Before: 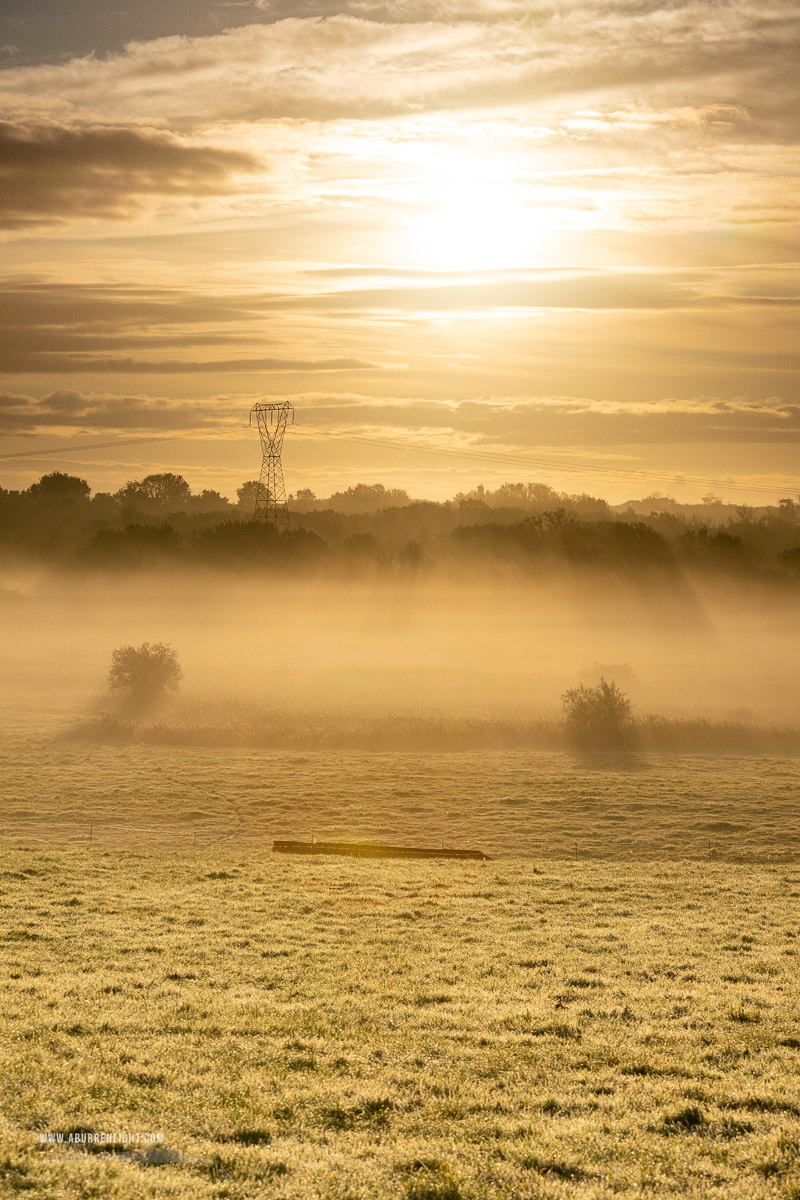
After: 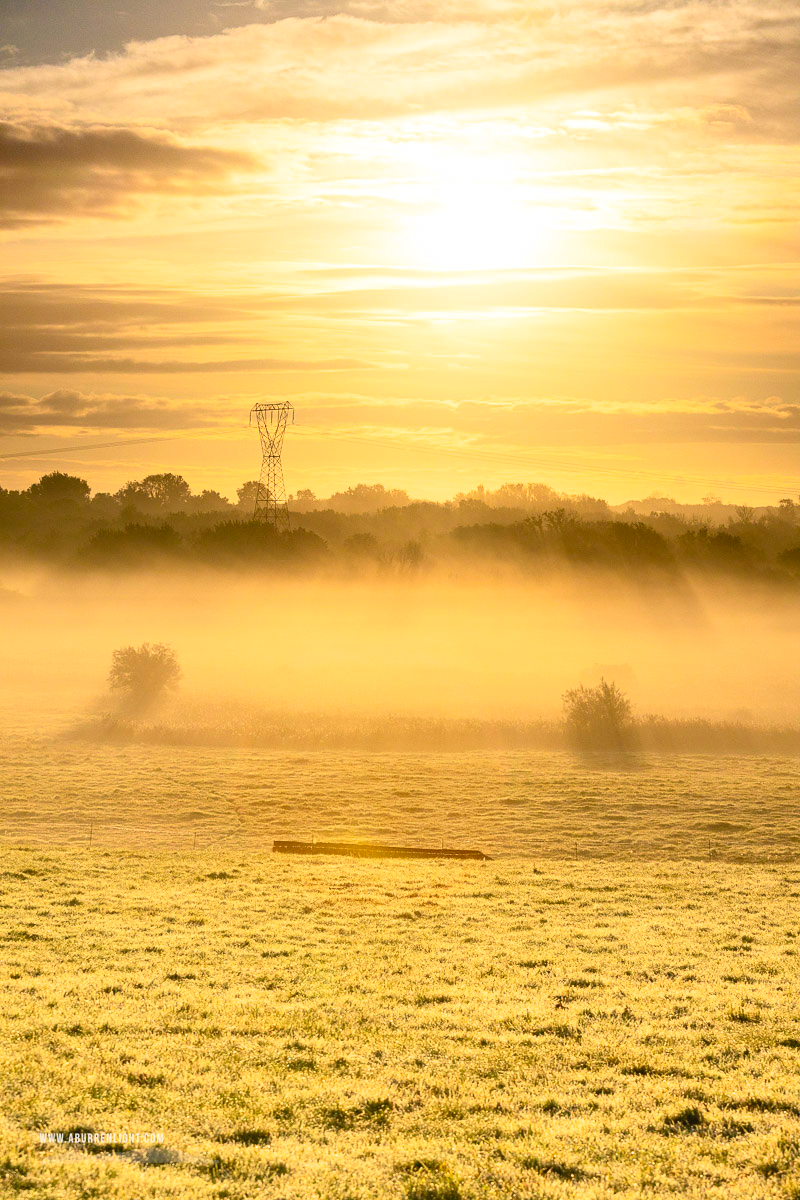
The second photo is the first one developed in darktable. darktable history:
contrast brightness saturation: contrast 0.242, brightness 0.25, saturation 0.389
